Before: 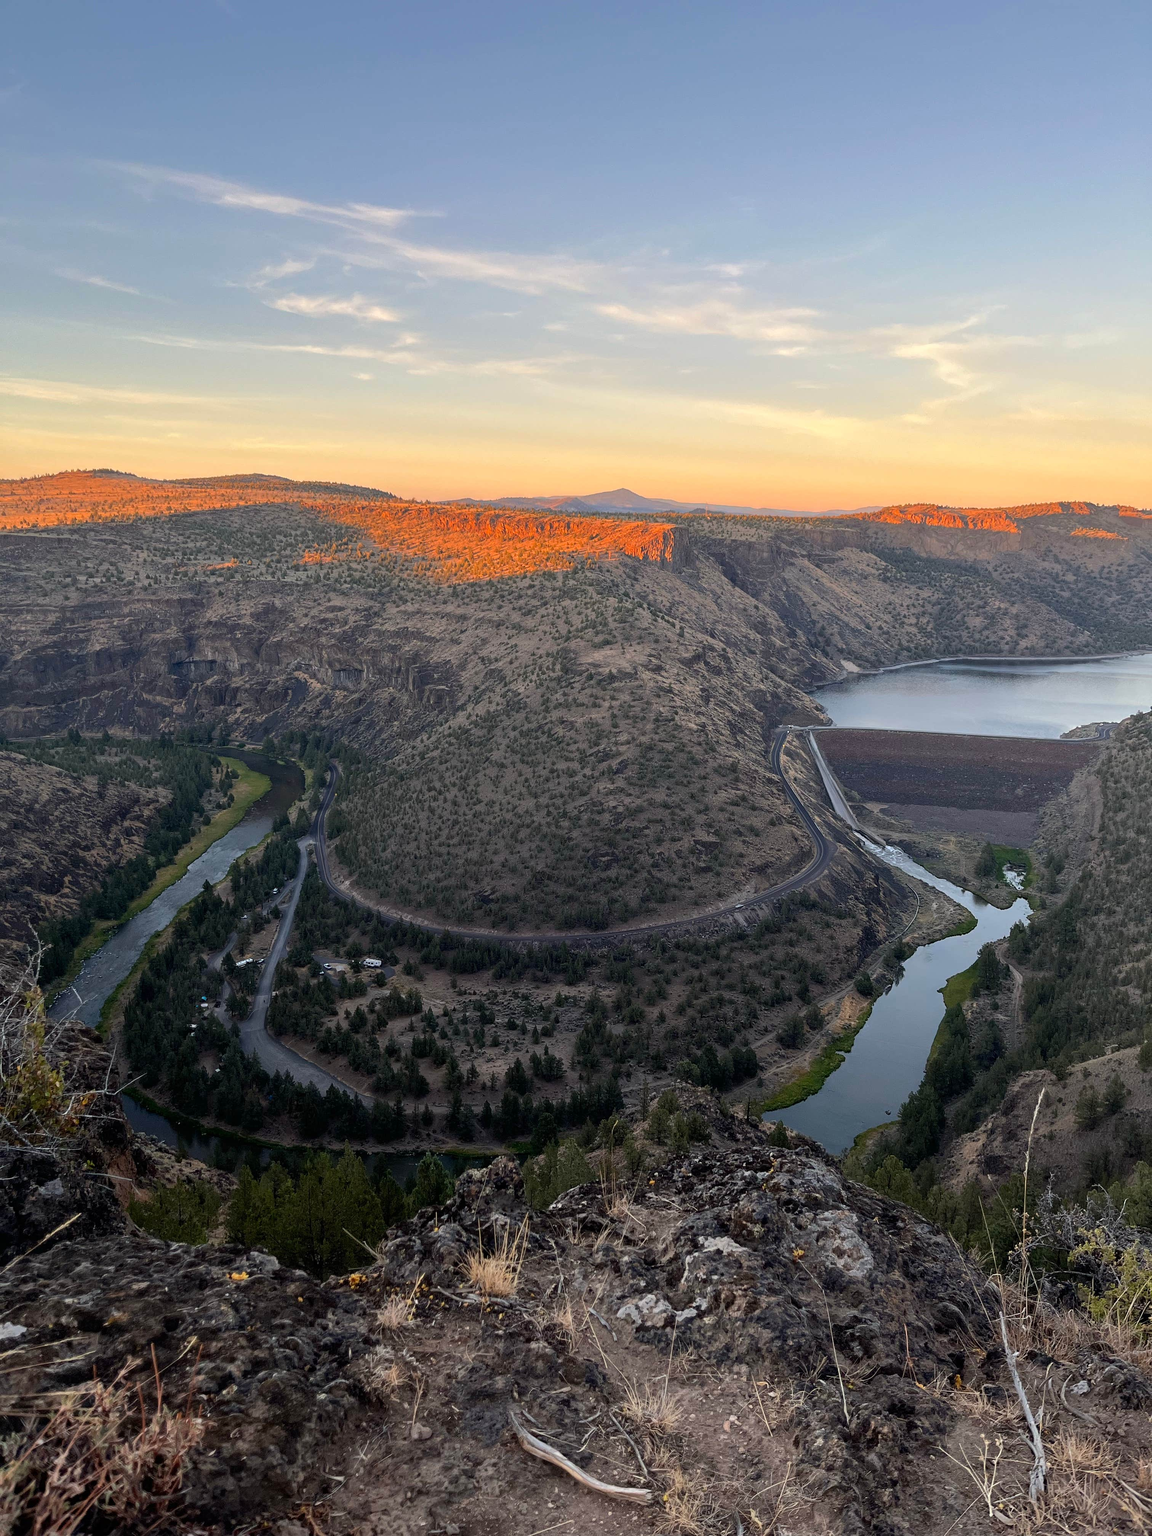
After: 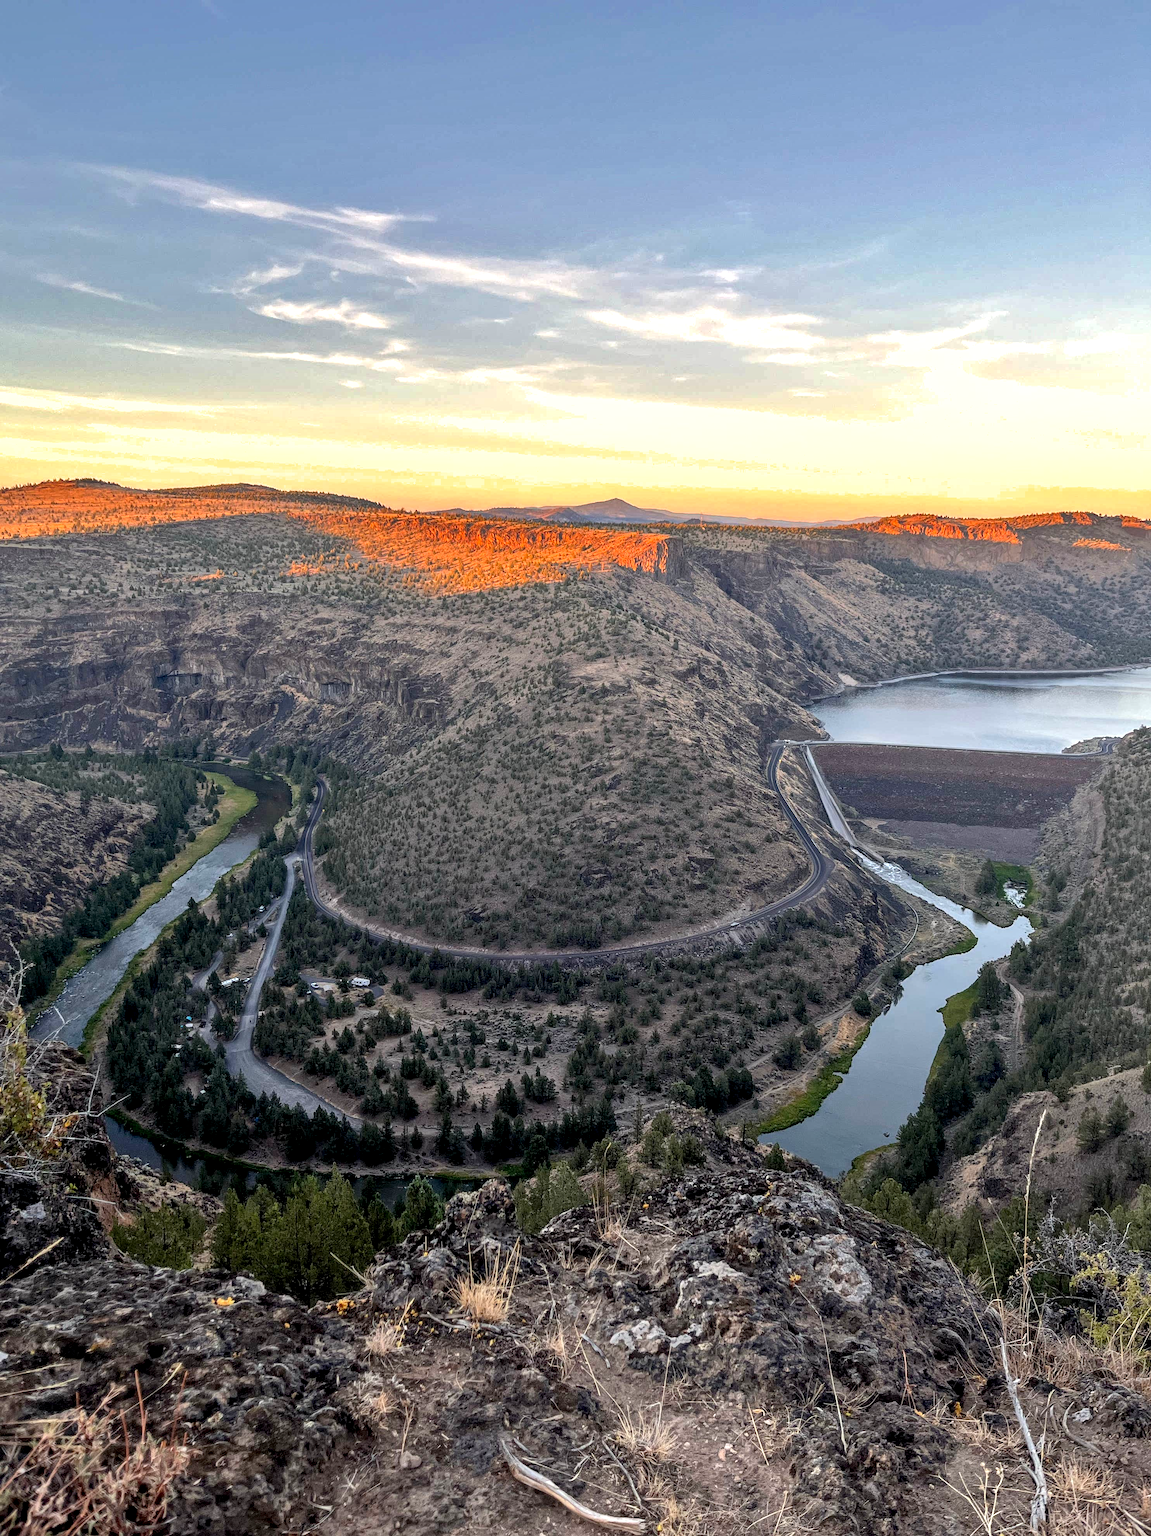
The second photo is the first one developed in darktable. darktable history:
crop: left 1.666%, right 0.276%, bottom 1.917%
local contrast: on, module defaults
shadows and highlights: shadows 39.53, highlights -55.97, low approximation 0.01, soften with gaussian
exposure: black level correction 0.001, exposure 0.5 EV, compensate highlight preservation false
